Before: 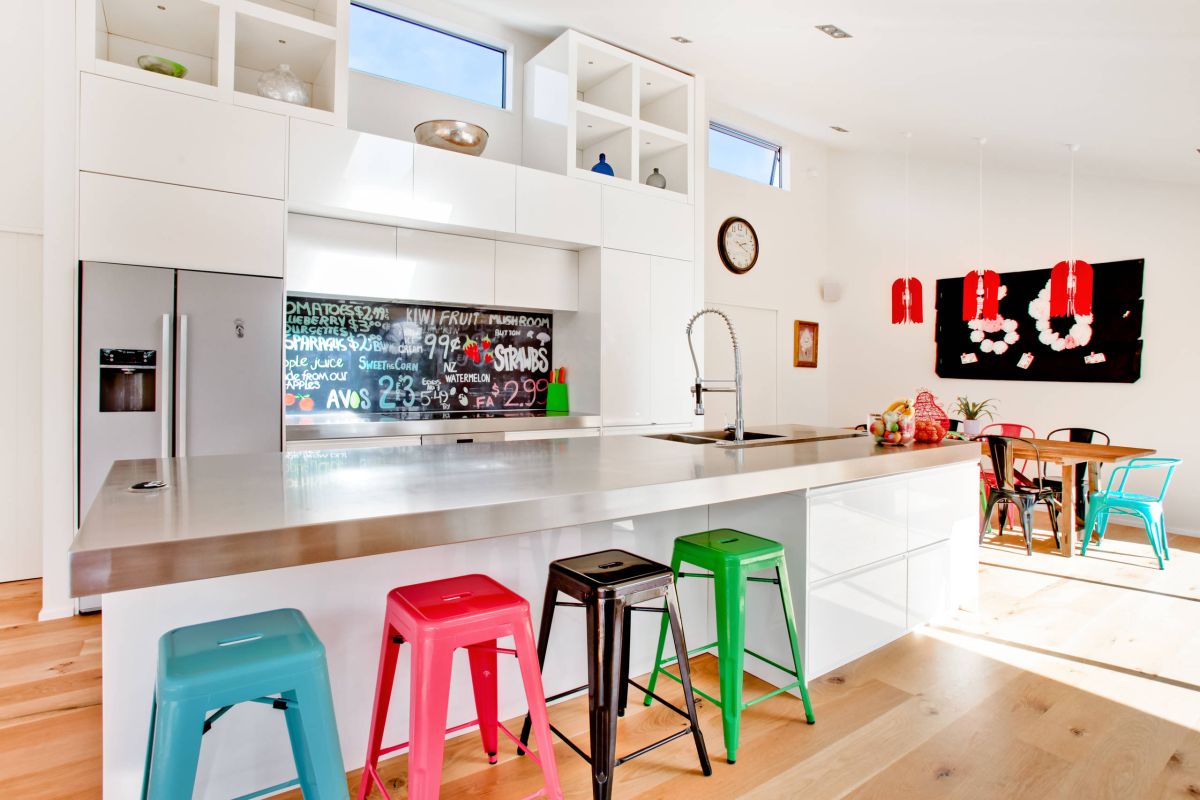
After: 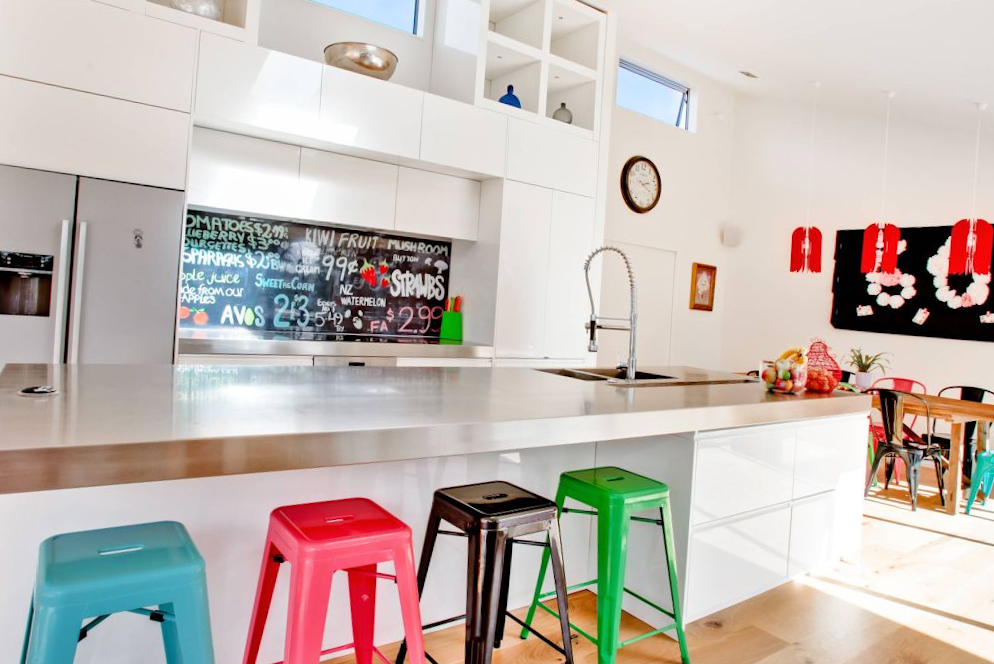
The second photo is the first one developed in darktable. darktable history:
crop and rotate: angle -3.31°, left 5.346%, top 5.182%, right 4.754%, bottom 4.644%
